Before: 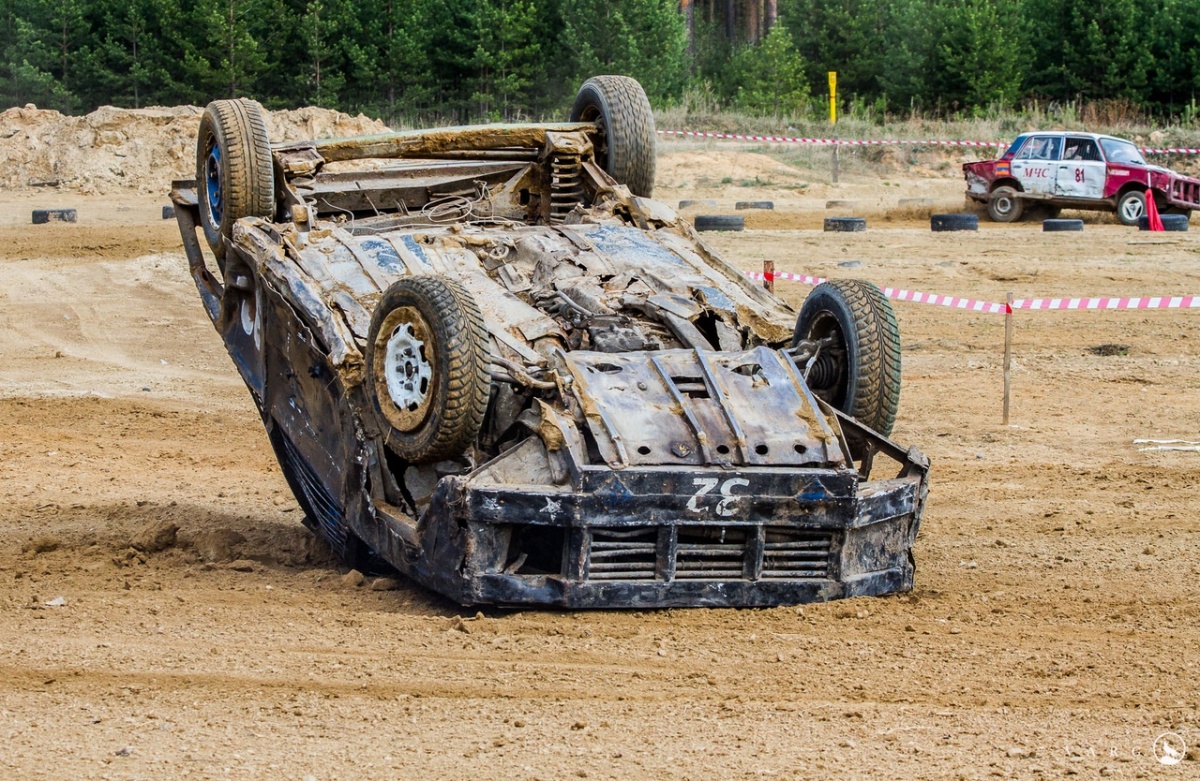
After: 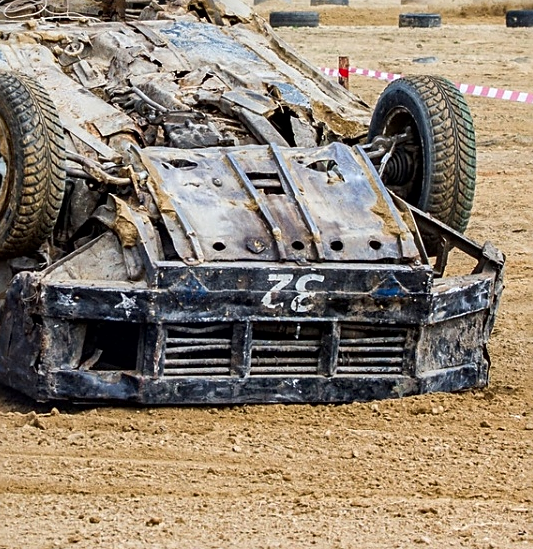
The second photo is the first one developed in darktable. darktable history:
crop: left 35.432%, top 26.233%, right 20.145%, bottom 3.432%
local contrast: mode bilateral grid, contrast 20, coarseness 50, detail 132%, midtone range 0.2
sharpen: on, module defaults
